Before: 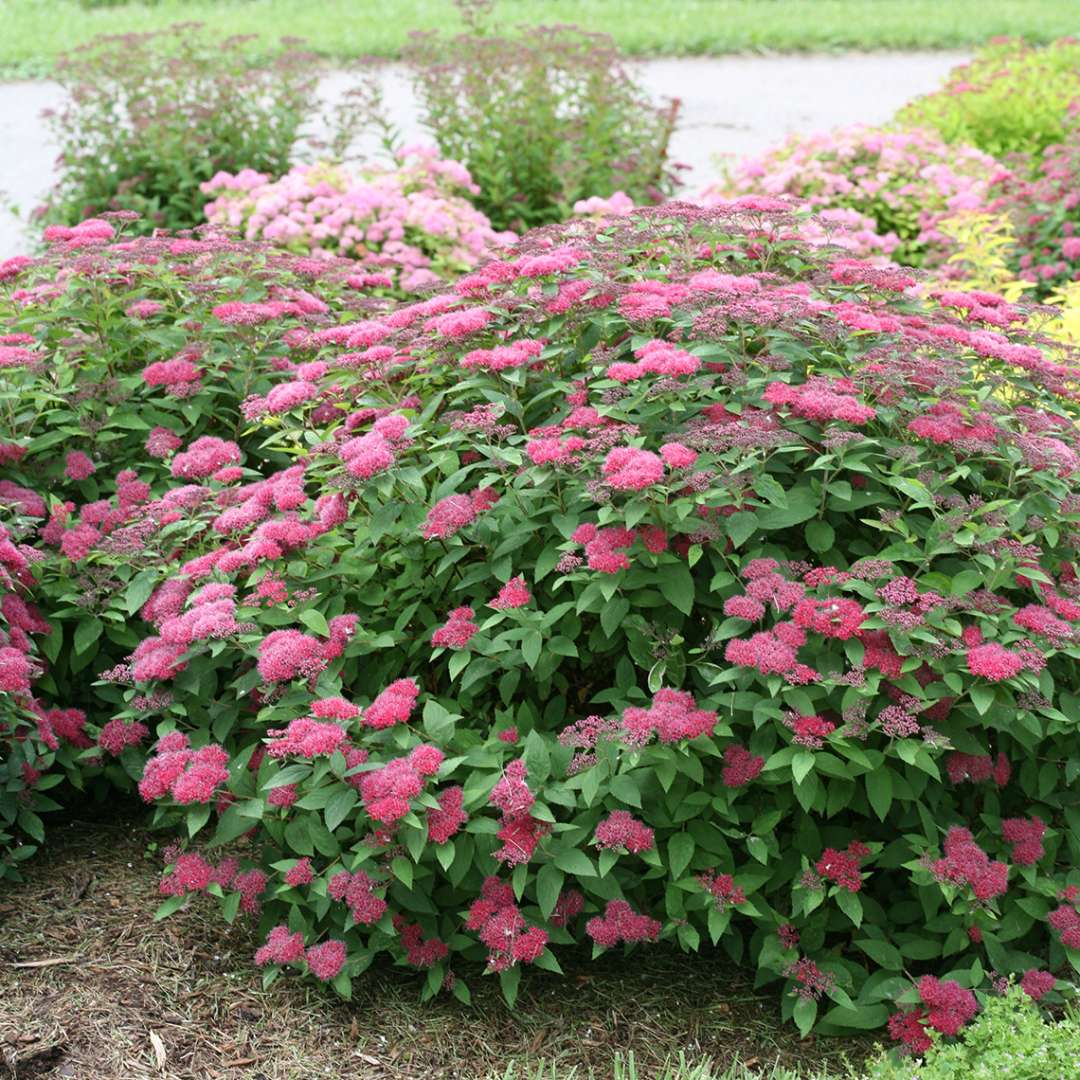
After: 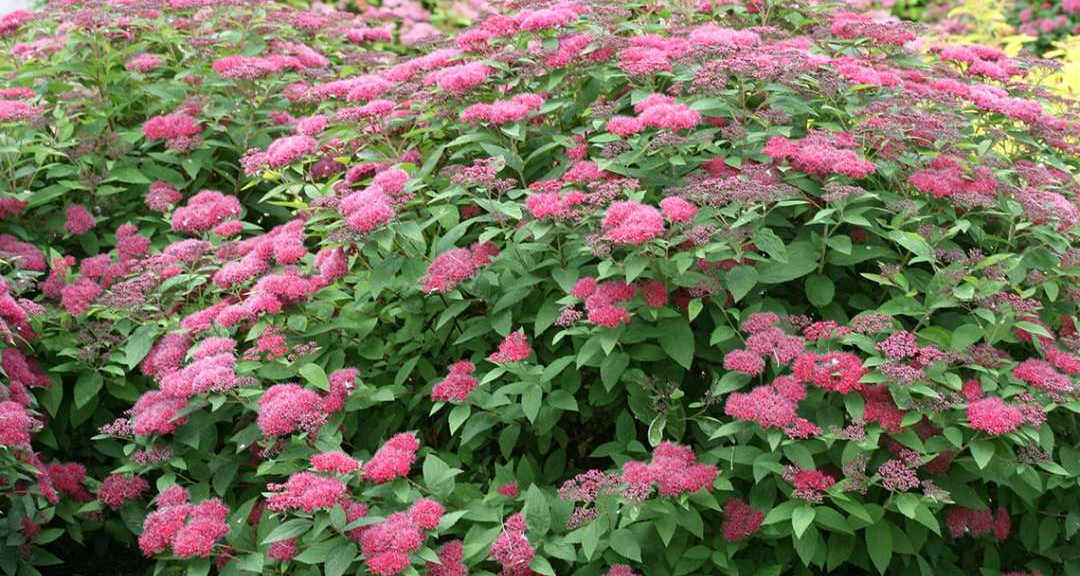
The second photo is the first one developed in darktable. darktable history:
crop and rotate: top 22.882%, bottom 23.708%
